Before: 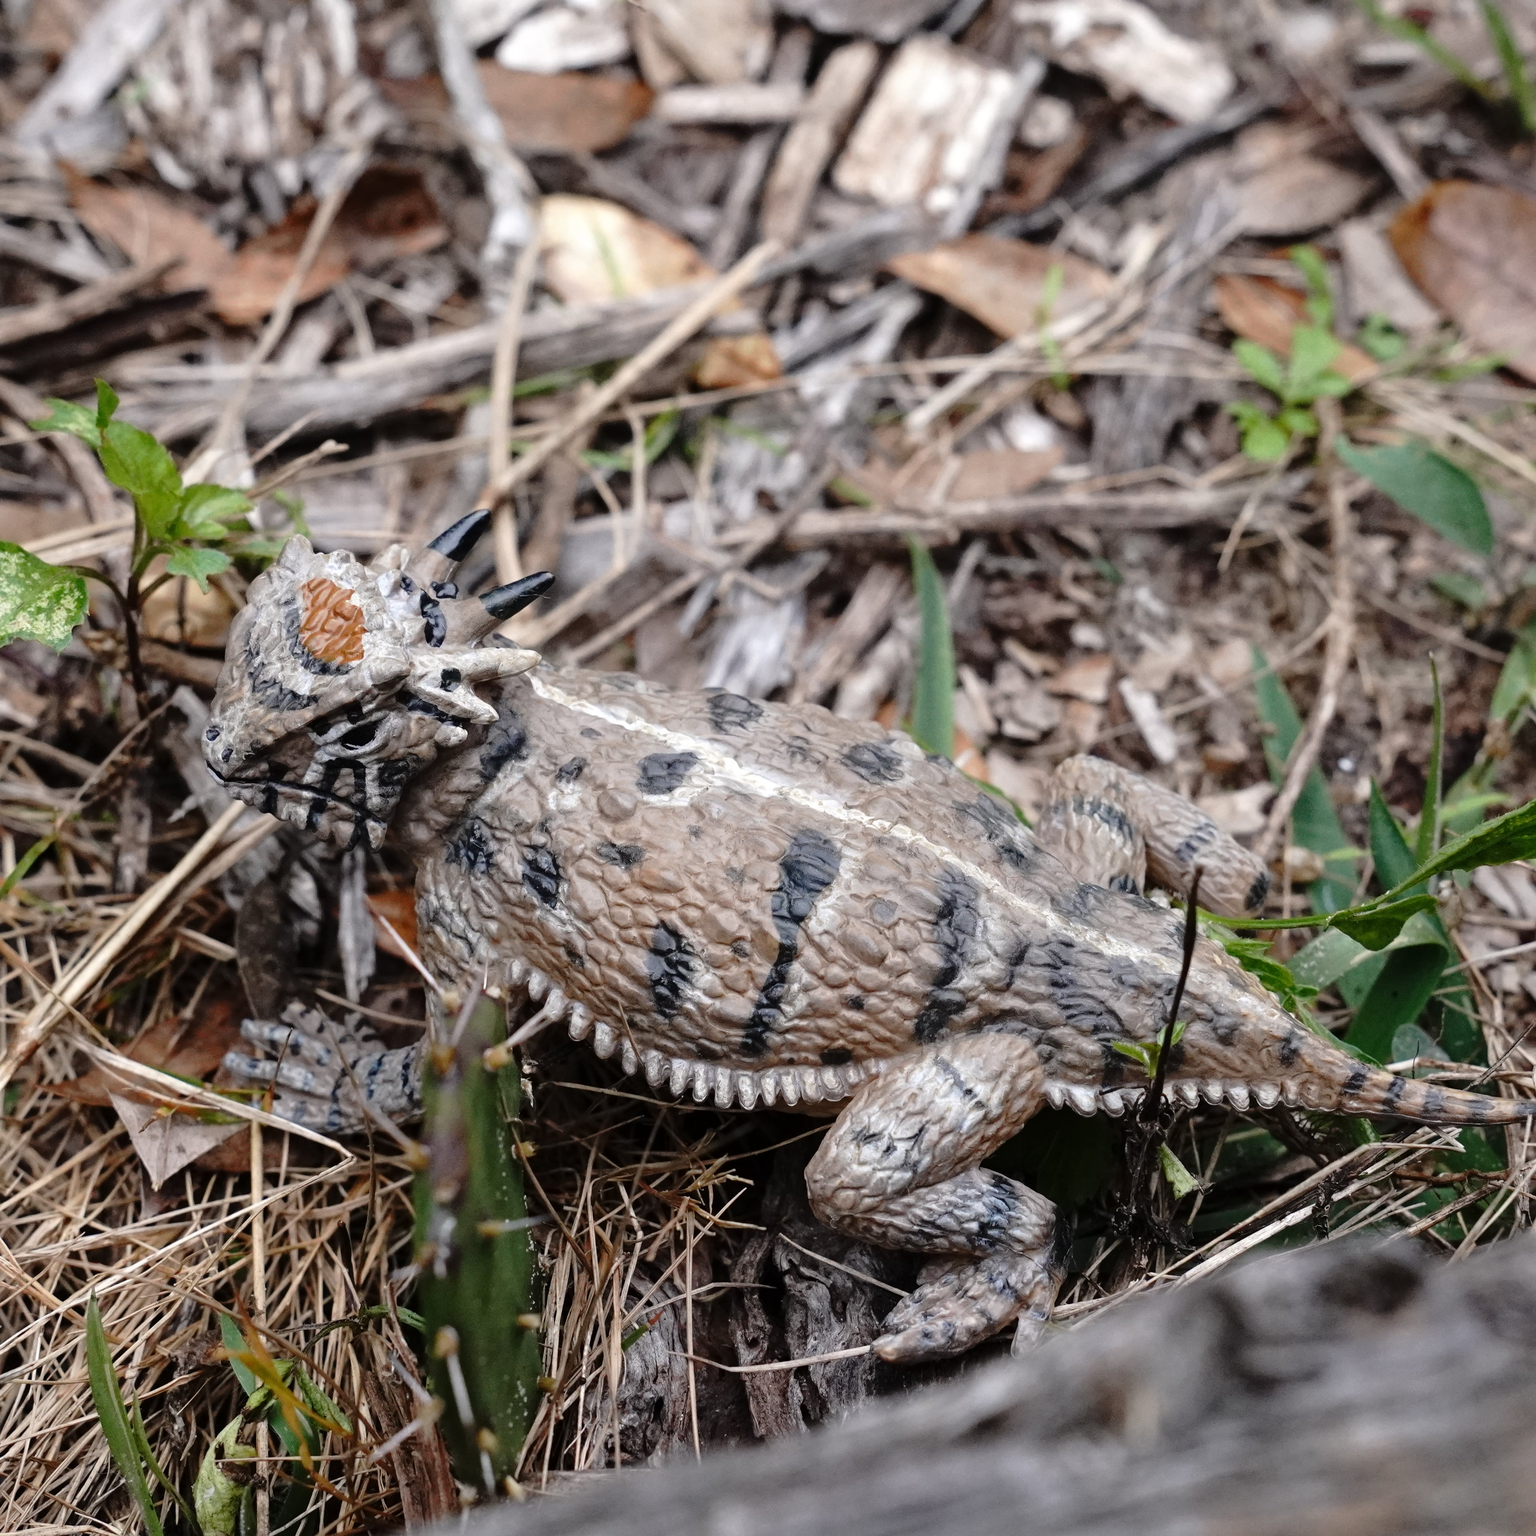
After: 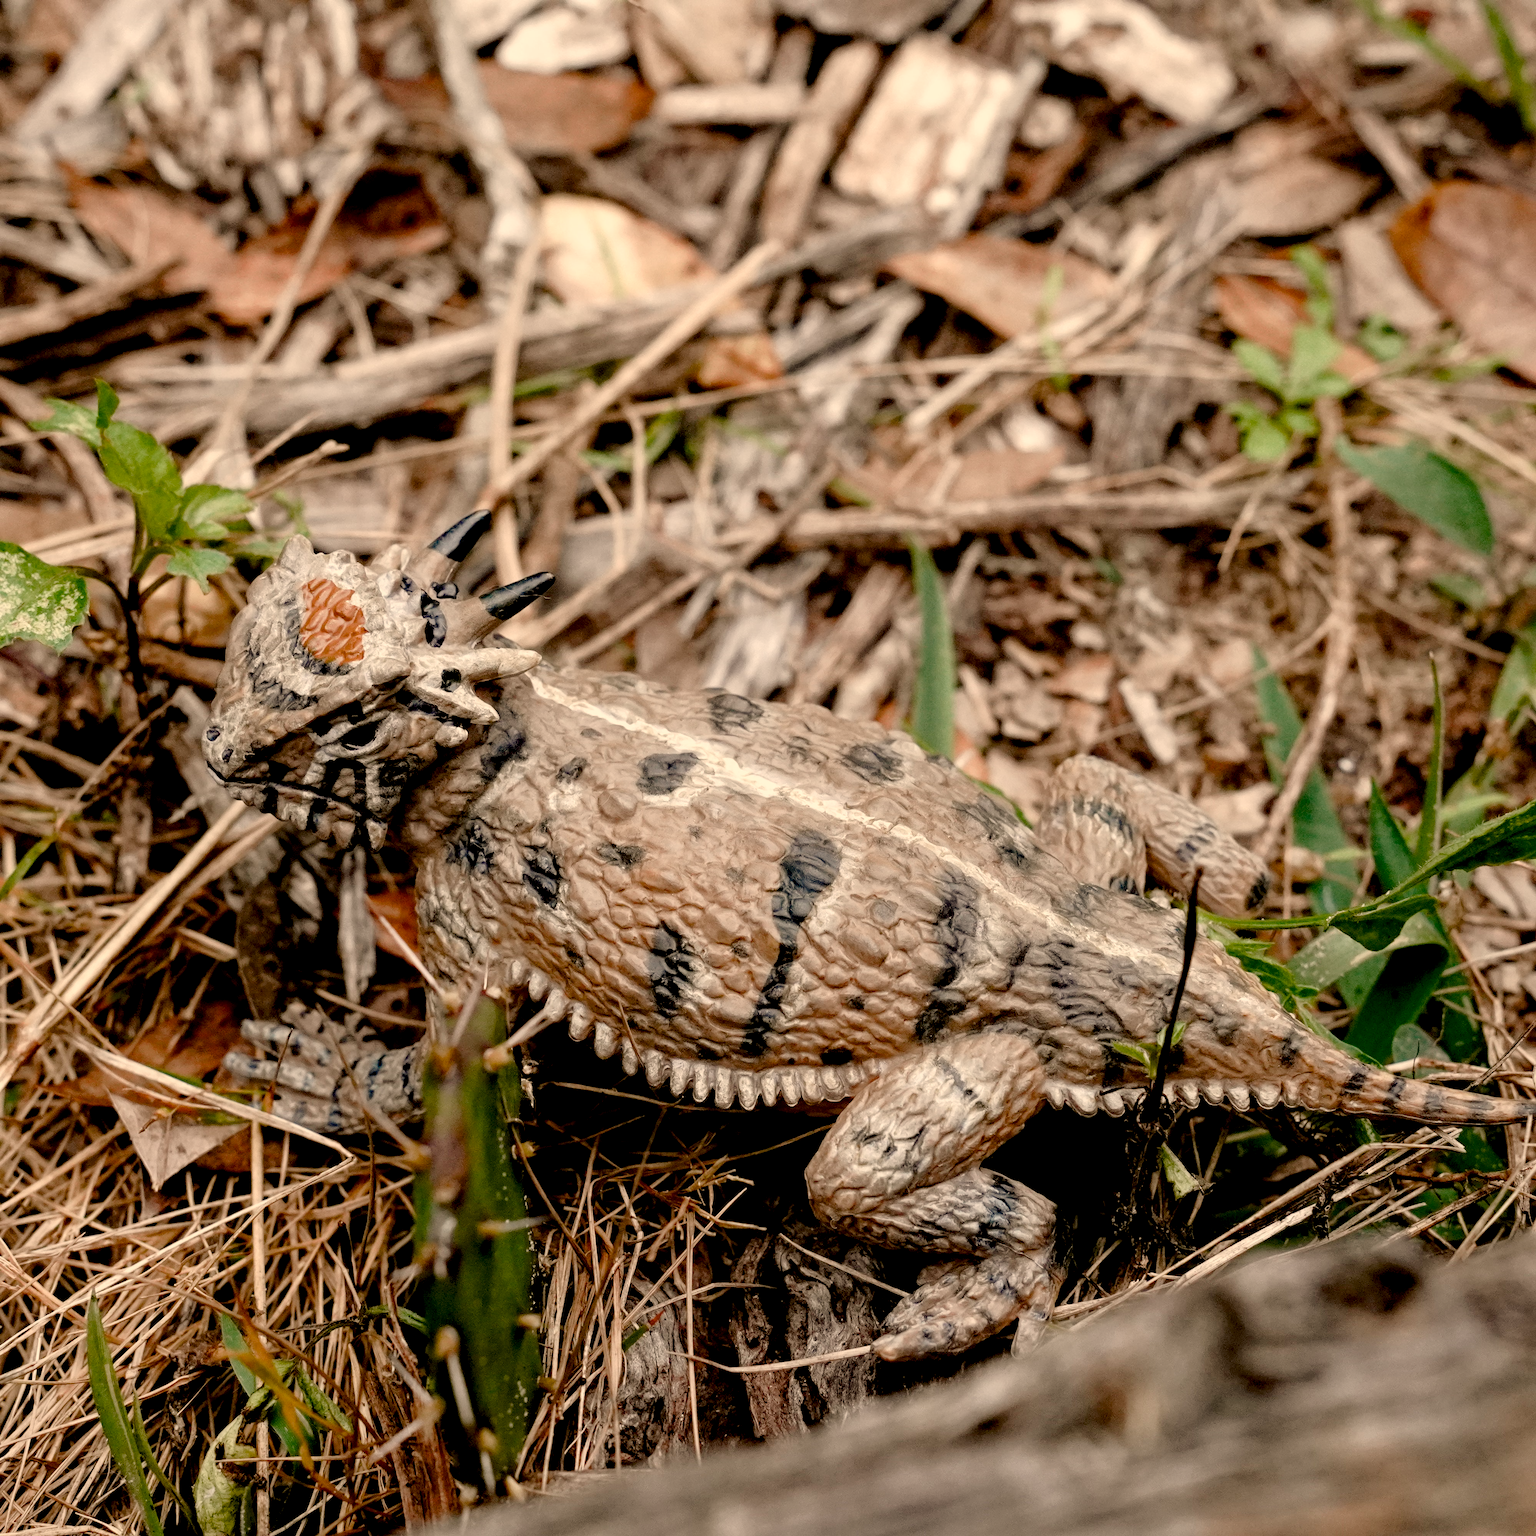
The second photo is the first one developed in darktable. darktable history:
contrast brightness saturation: contrast 0.08, saturation 0.02
color balance rgb: shadows lift › chroma 1%, shadows lift › hue 113°, highlights gain › chroma 0.2%, highlights gain › hue 333°, perceptual saturation grading › global saturation 20%, perceptual saturation grading › highlights -50%, perceptual saturation grading › shadows 25%, contrast -10%
white balance: red 1.138, green 0.996, blue 0.812
local contrast: highlights 100%, shadows 100%, detail 120%, midtone range 0.2
exposure: black level correction 0.012, compensate highlight preservation false
